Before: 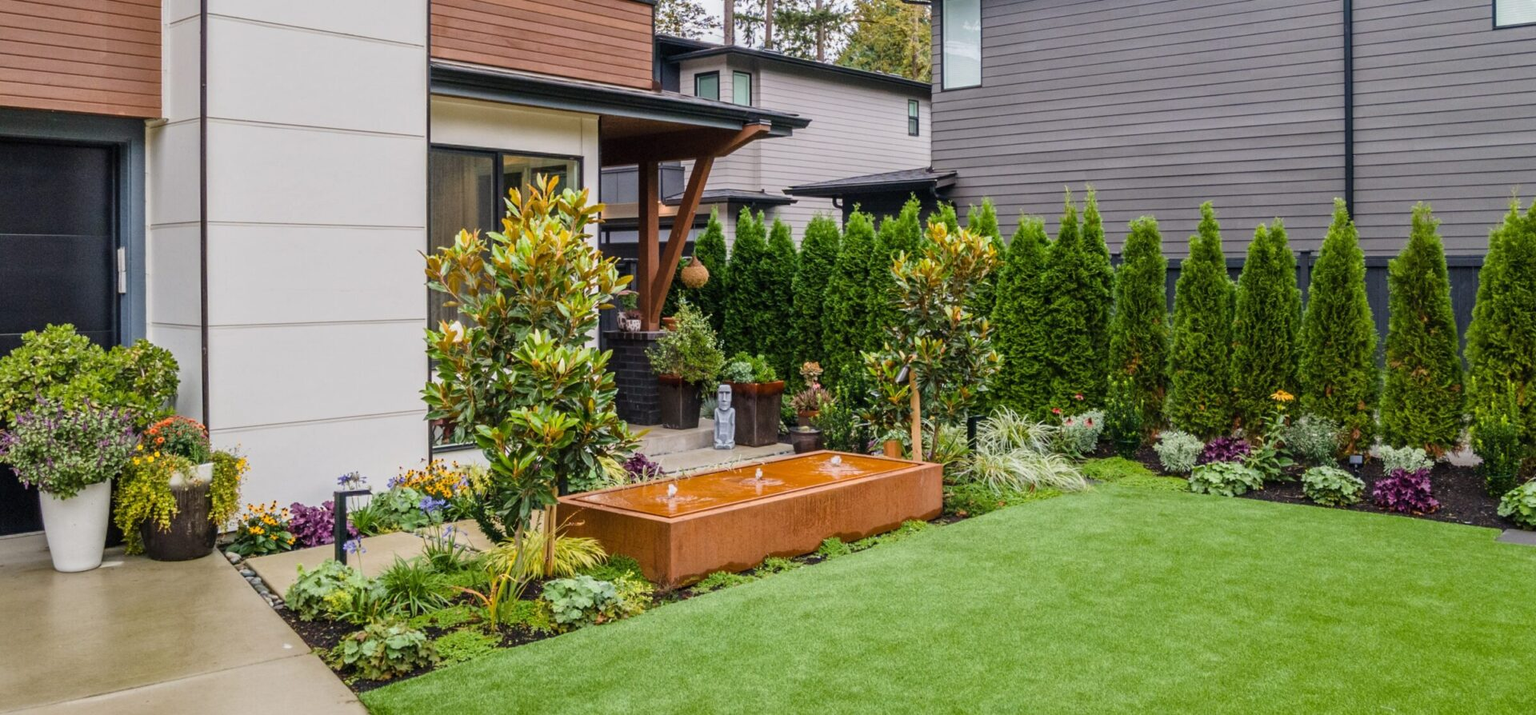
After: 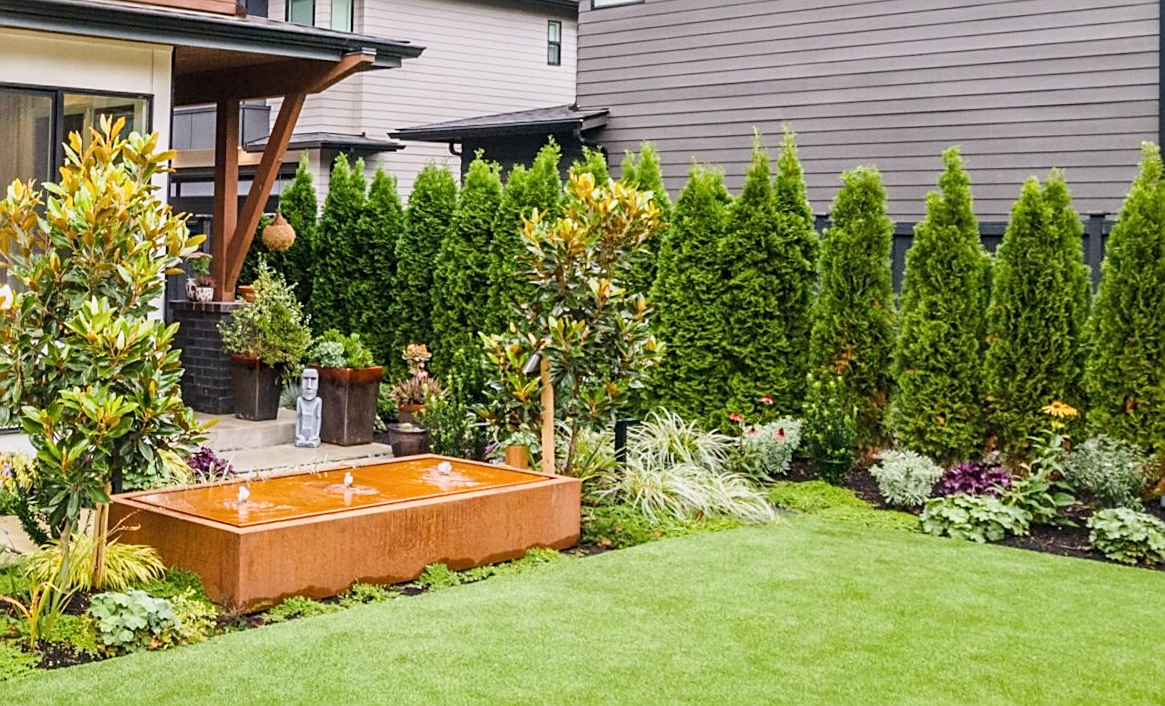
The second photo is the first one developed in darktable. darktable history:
exposure: compensate highlight preservation false
base curve: curves: ch0 [(0, 0) (0.204, 0.334) (0.55, 0.733) (1, 1)], preserve colors none
bloom: size 9%, threshold 100%, strength 7%
sharpen: on, module defaults
color correction: highlights a* -0.137, highlights b* -5.91, shadows a* -0.137, shadows b* -0.137
crop and rotate: left 22.918%, top 5.629%, right 14.711%, bottom 2.247%
color calibration: x 0.329, y 0.345, temperature 5633 K
rotate and perspective: rotation 1.69°, lens shift (vertical) -0.023, lens shift (horizontal) -0.291, crop left 0.025, crop right 0.988, crop top 0.092, crop bottom 0.842
